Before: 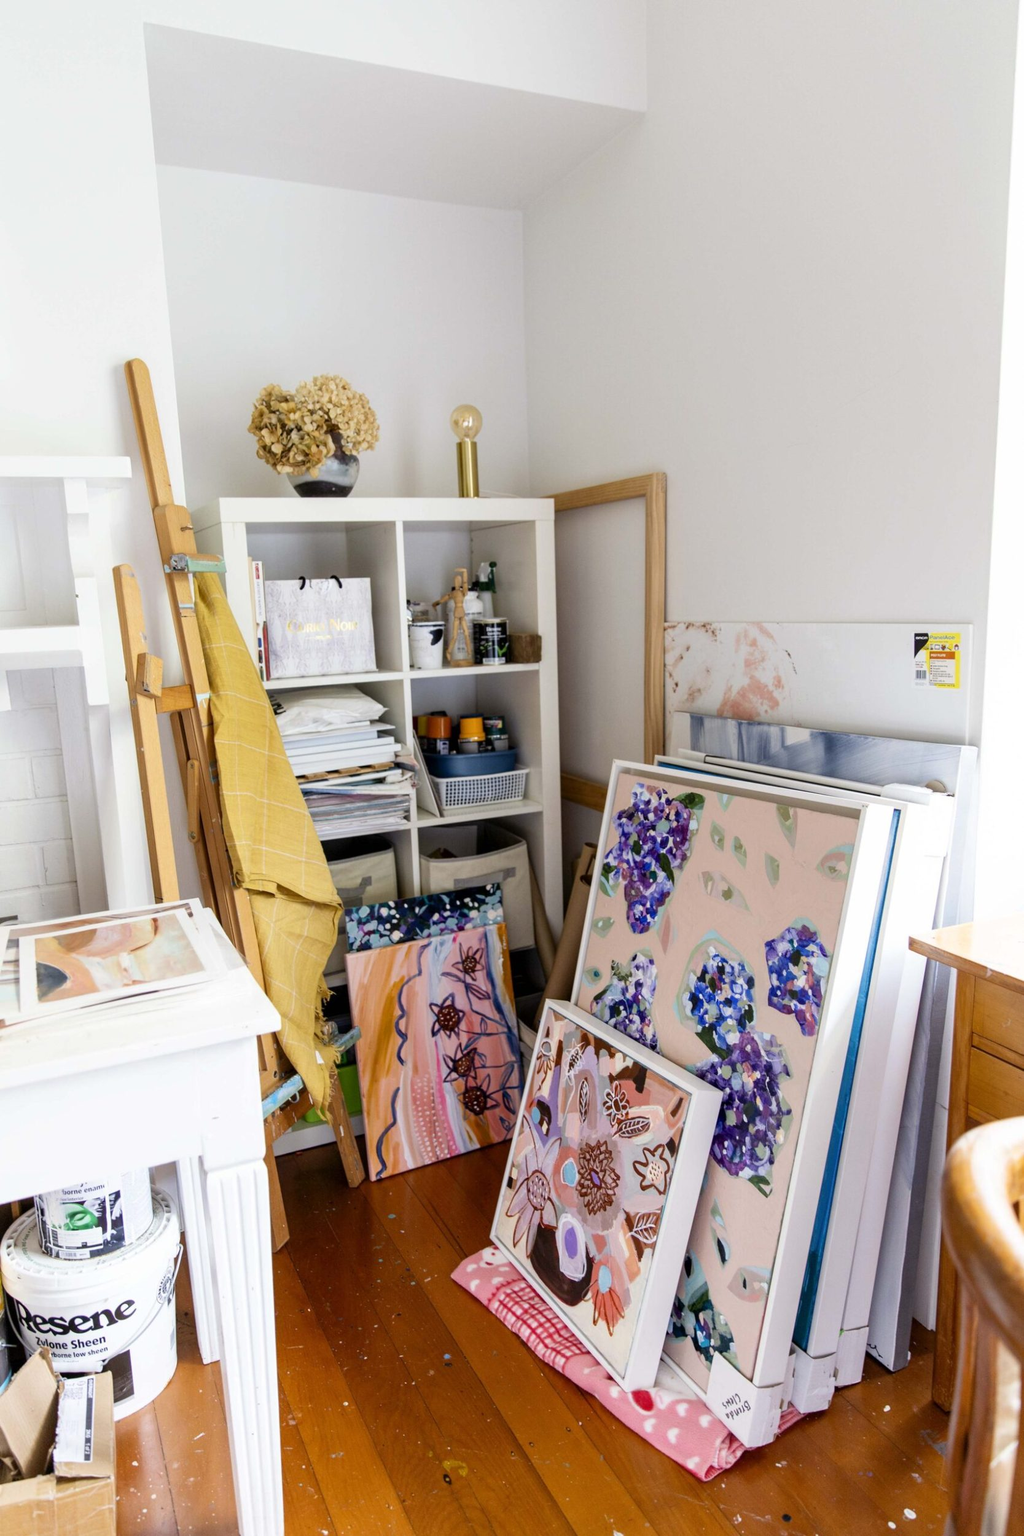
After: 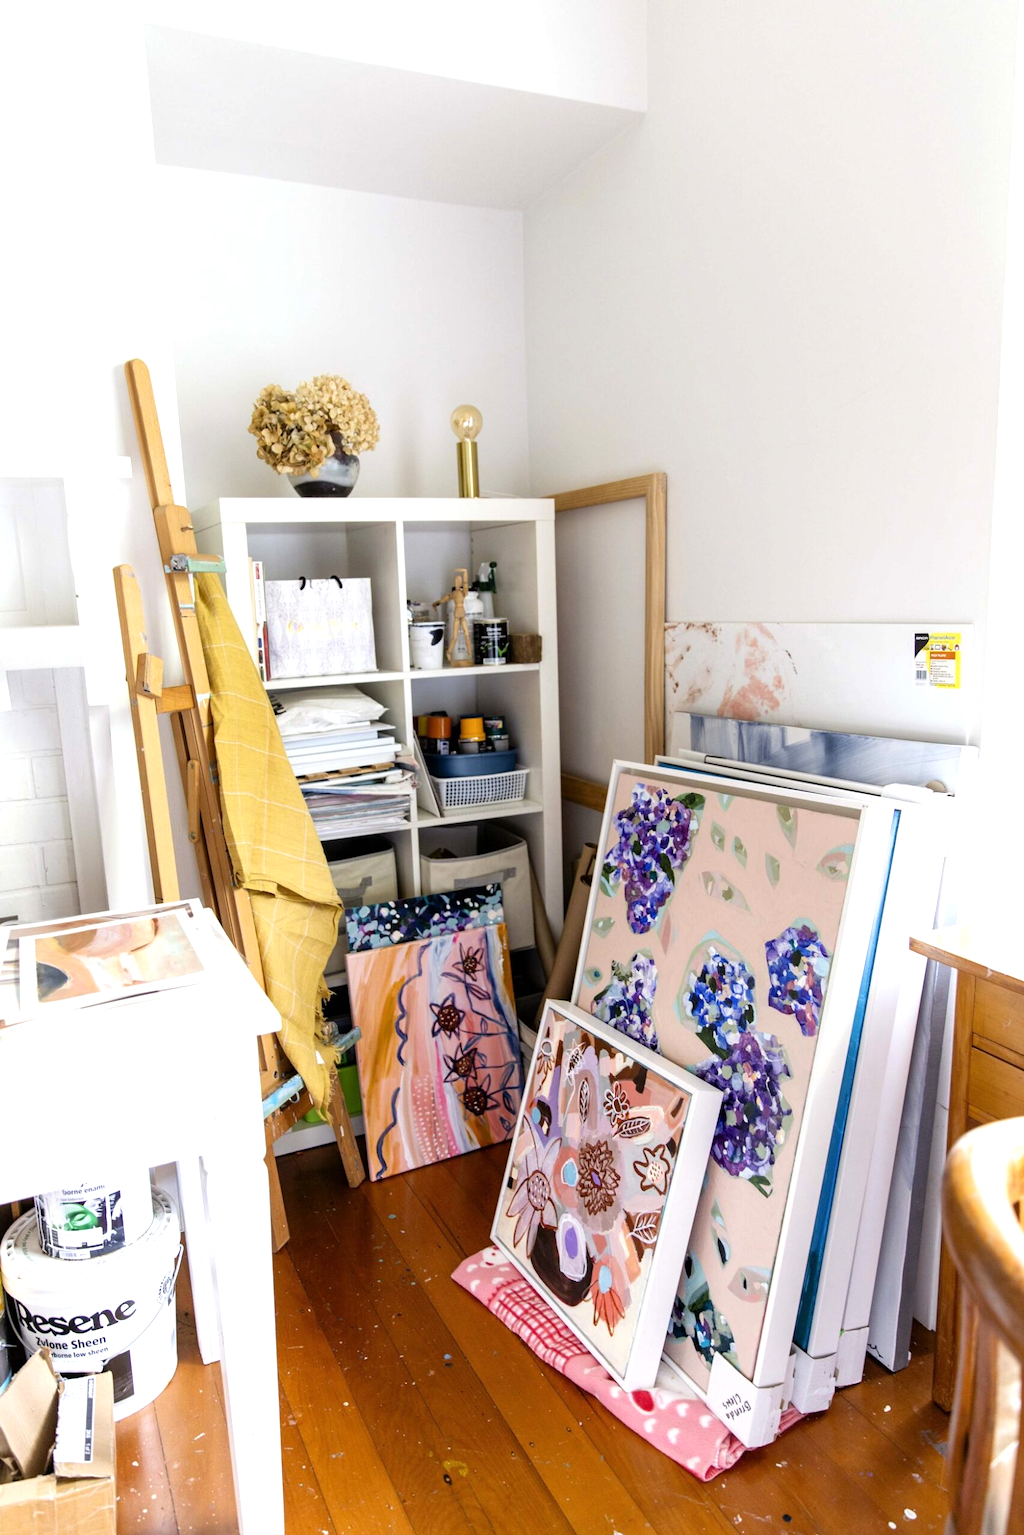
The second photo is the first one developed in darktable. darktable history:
tone equalizer: -8 EV -0.453 EV, -7 EV -0.393 EV, -6 EV -0.347 EV, -5 EV -0.208 EV, -3 EV 0.205 EV, -2 EV 0.324 EV, -1 EV 0.396 EV, +0 EV 0.432 EV, luminance estimator HSV value / RGB max
